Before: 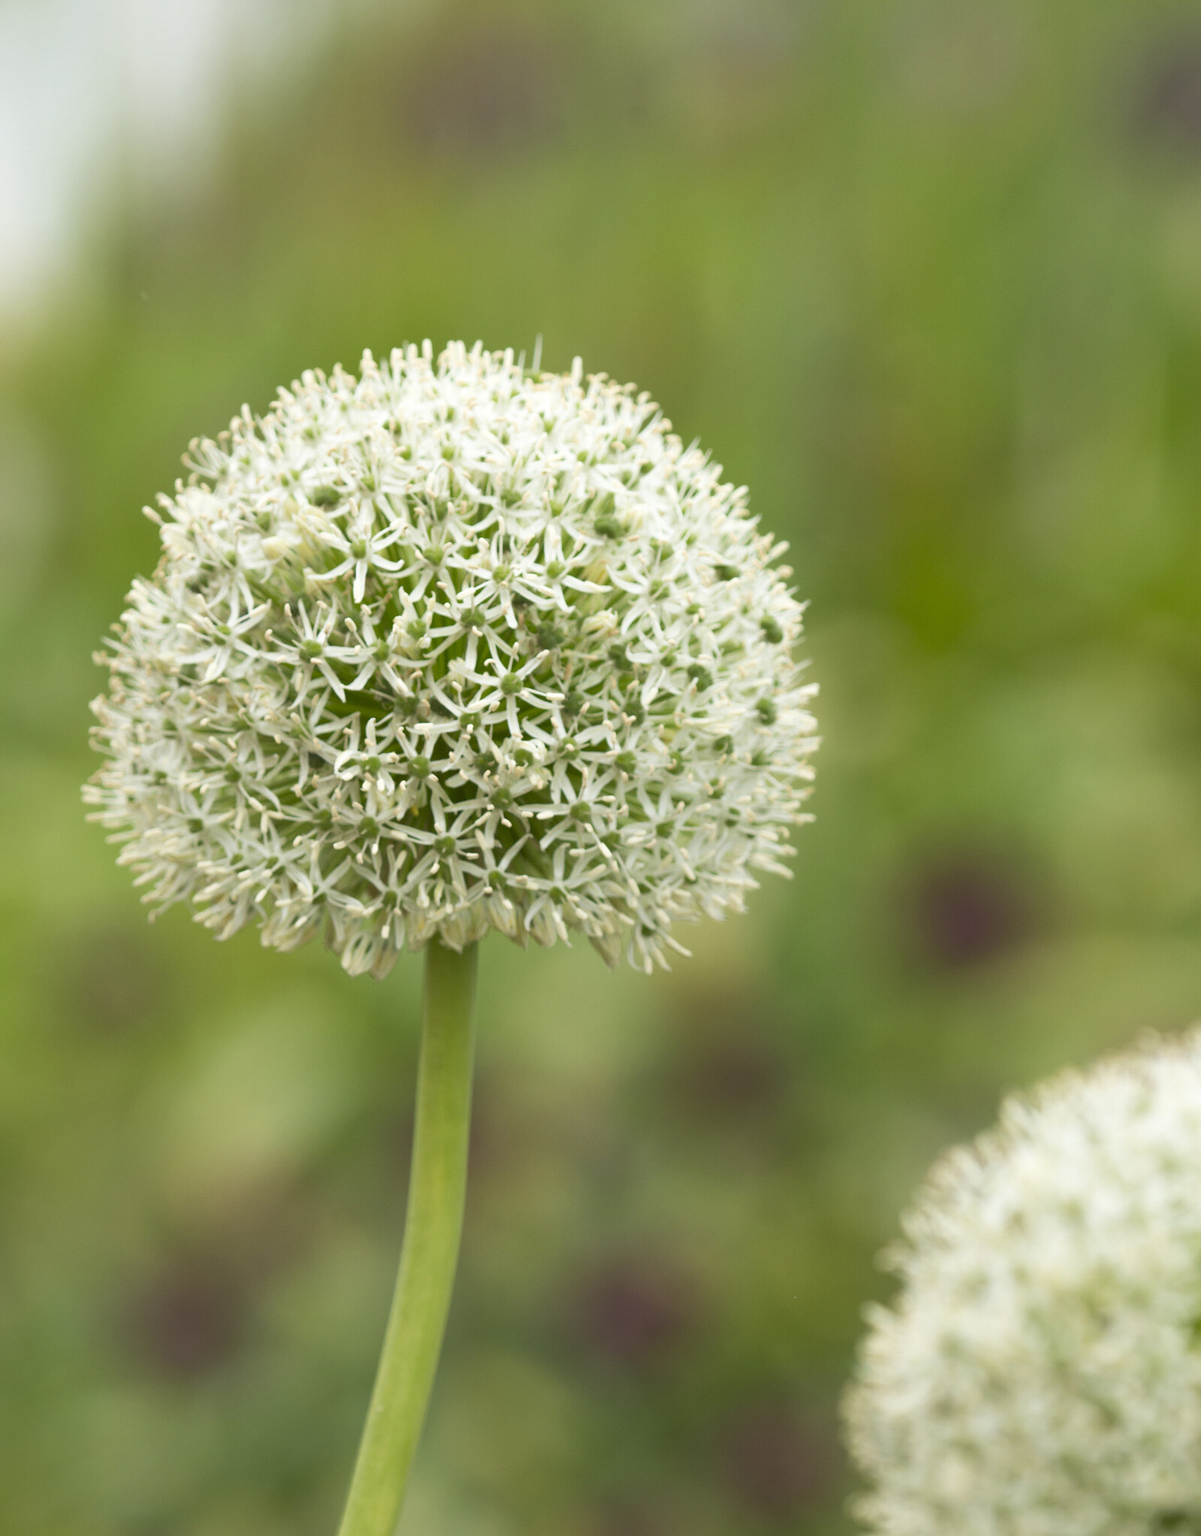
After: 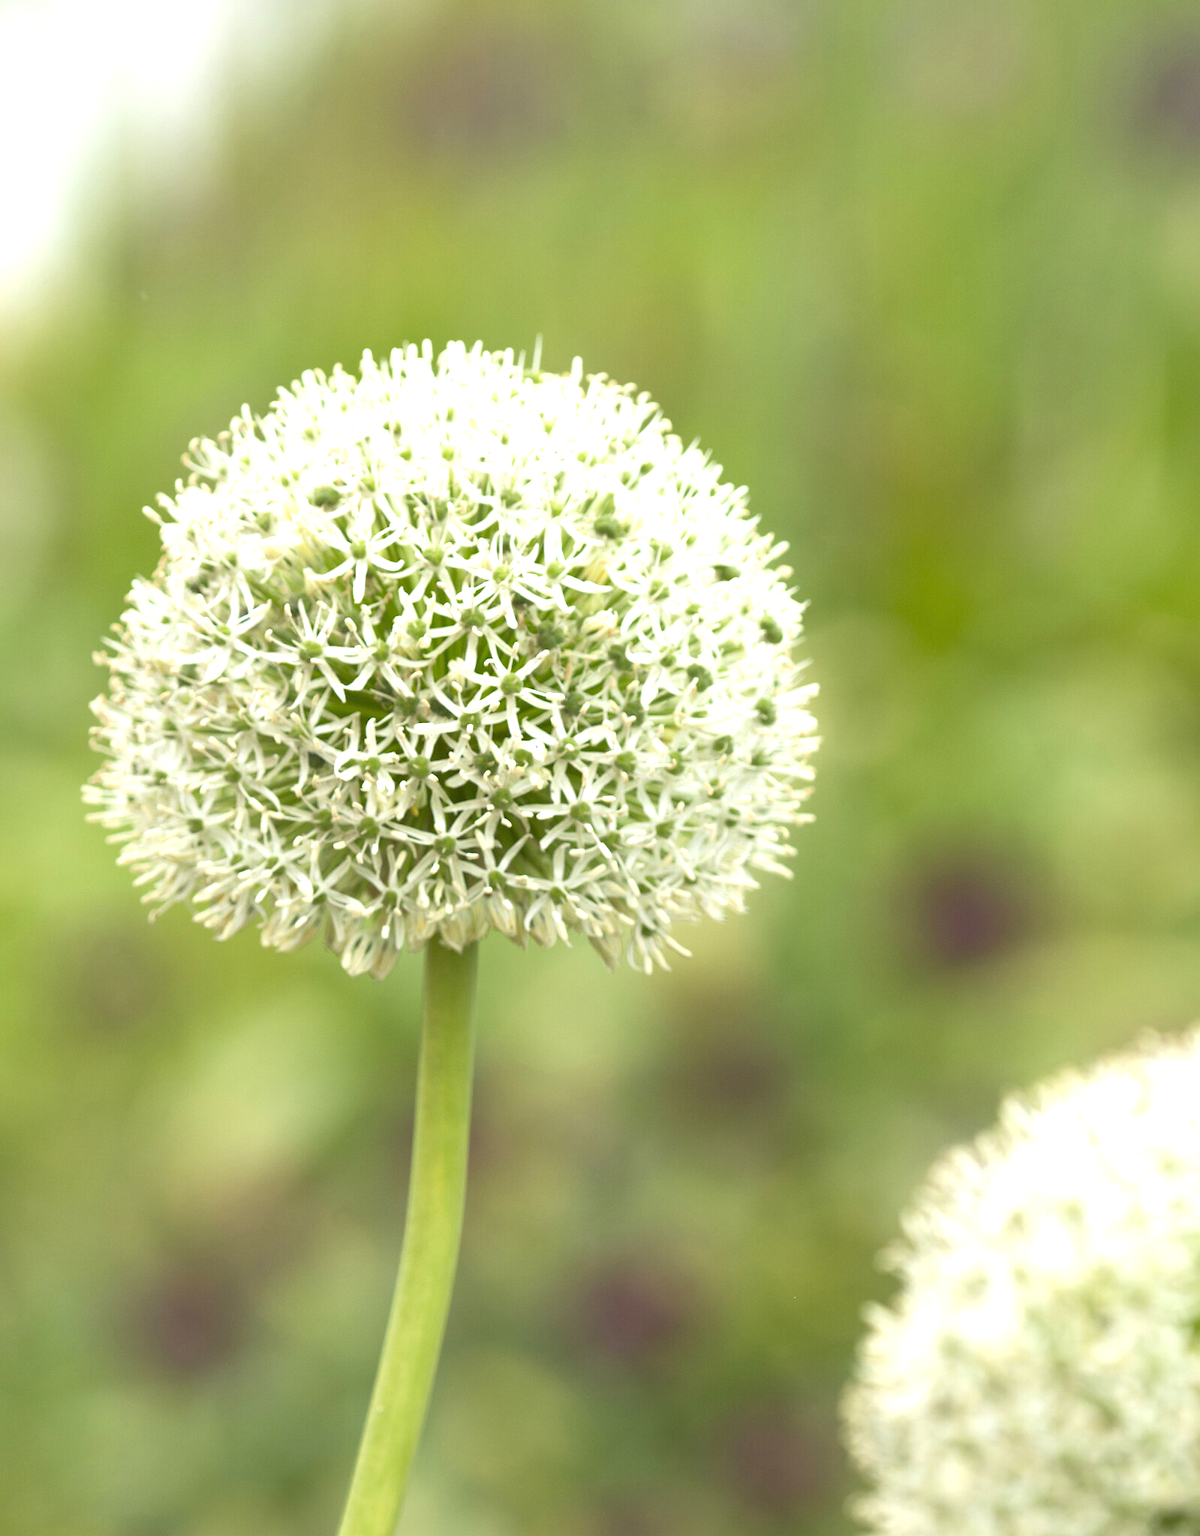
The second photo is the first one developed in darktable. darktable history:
exposure: black level correction 0, exposure 0.691 EV, compensate exposure bias true, compensate highlight preservation false
